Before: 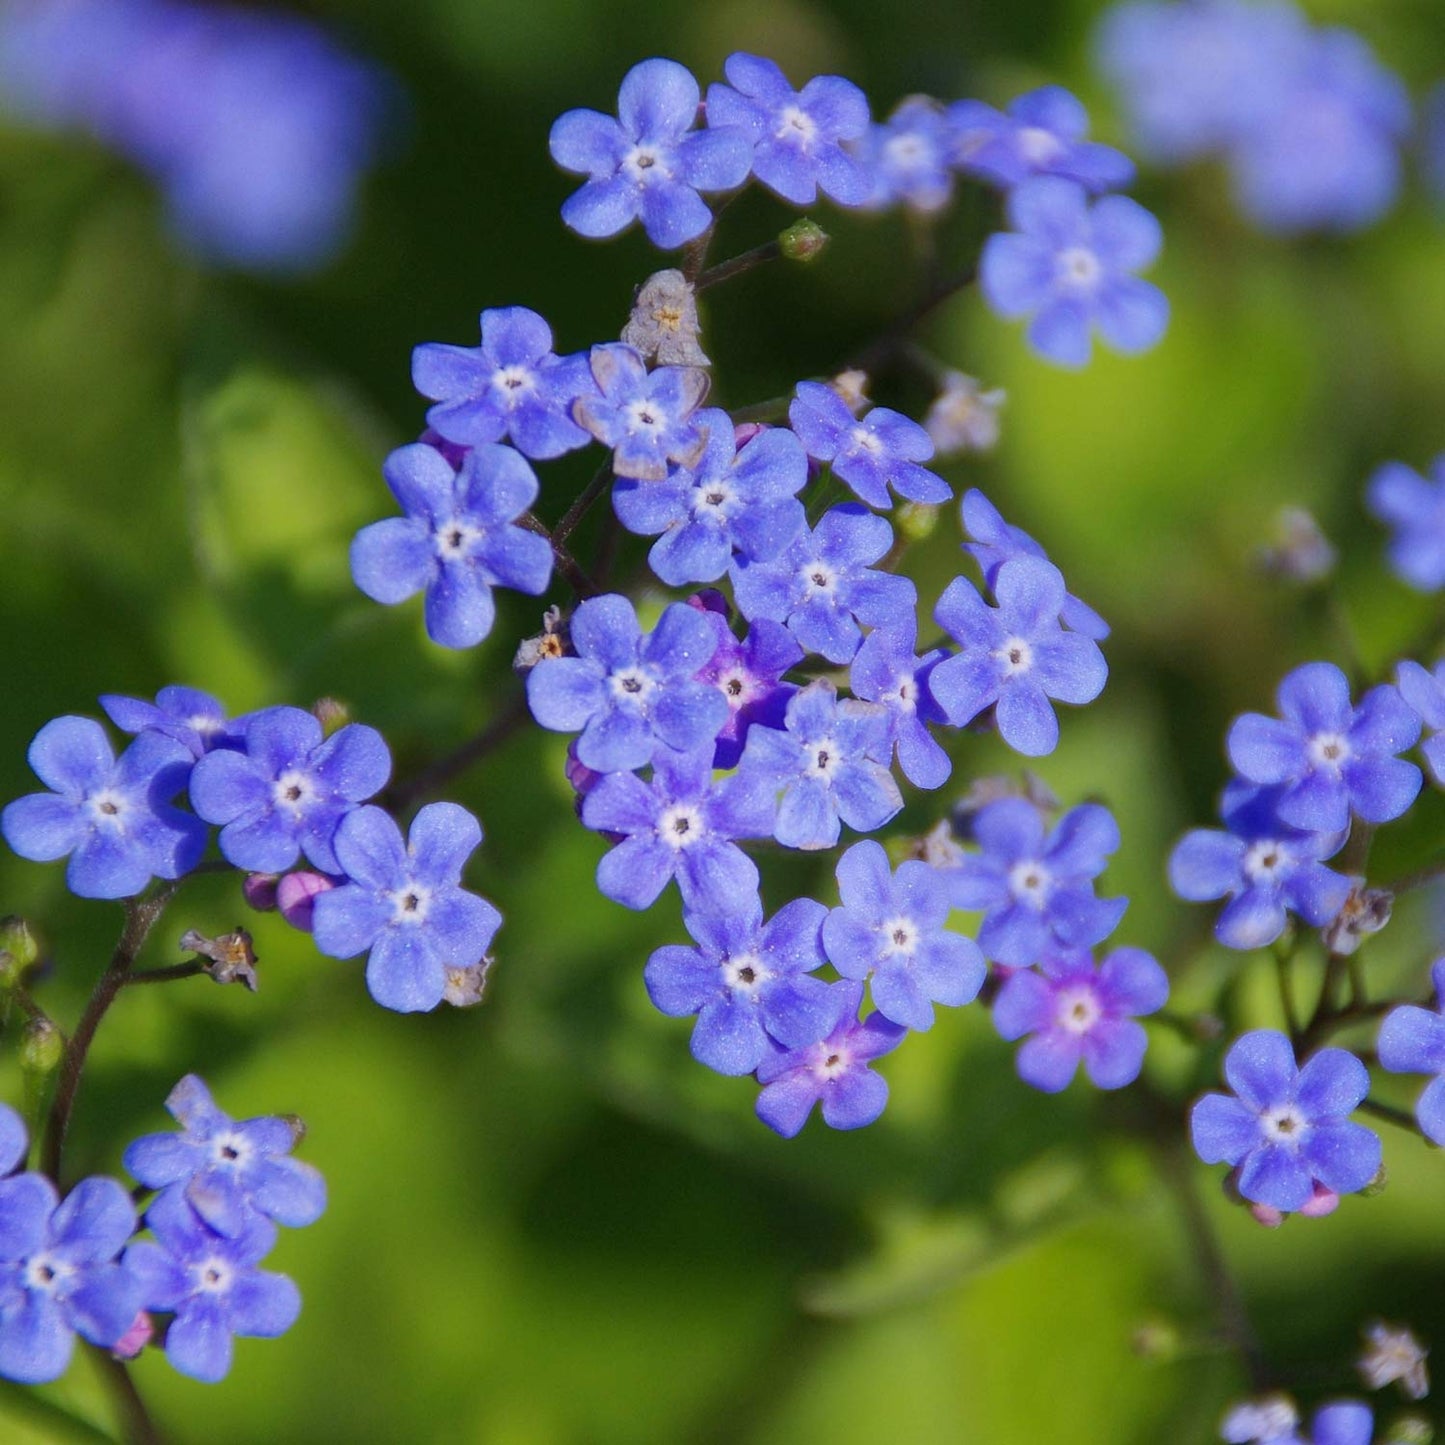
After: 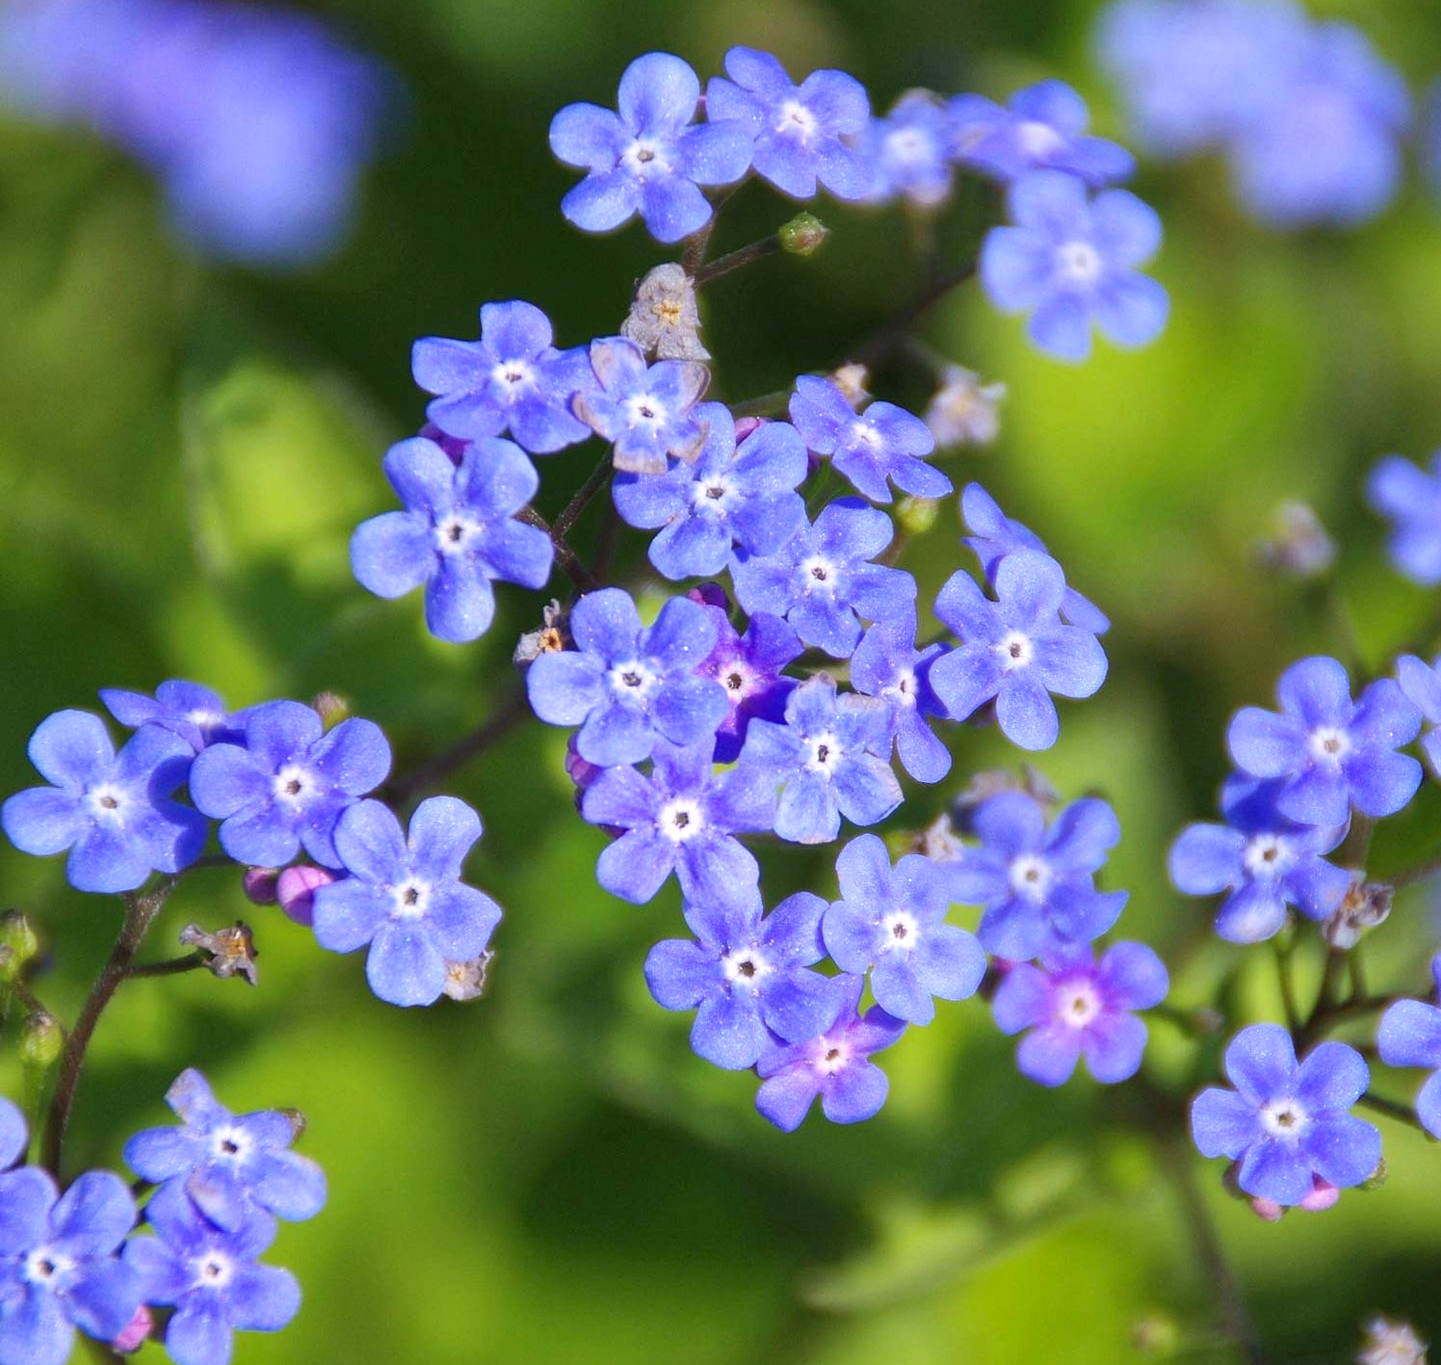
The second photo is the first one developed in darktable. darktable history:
crop: top 0.448%, right 0.264%, bottom 5.045%
exposure: black level correction 0, exposure 0.5 EV, compensate exposure bias true, compensate highlight preservation false
levels: levels [0, 0.492, 0.984]
tone equalizer: on, module defaults
shadows and highlights: radius 108.52, shadows 40.68, highlights -72.88, low approximation 0.01, soften with gaussian
